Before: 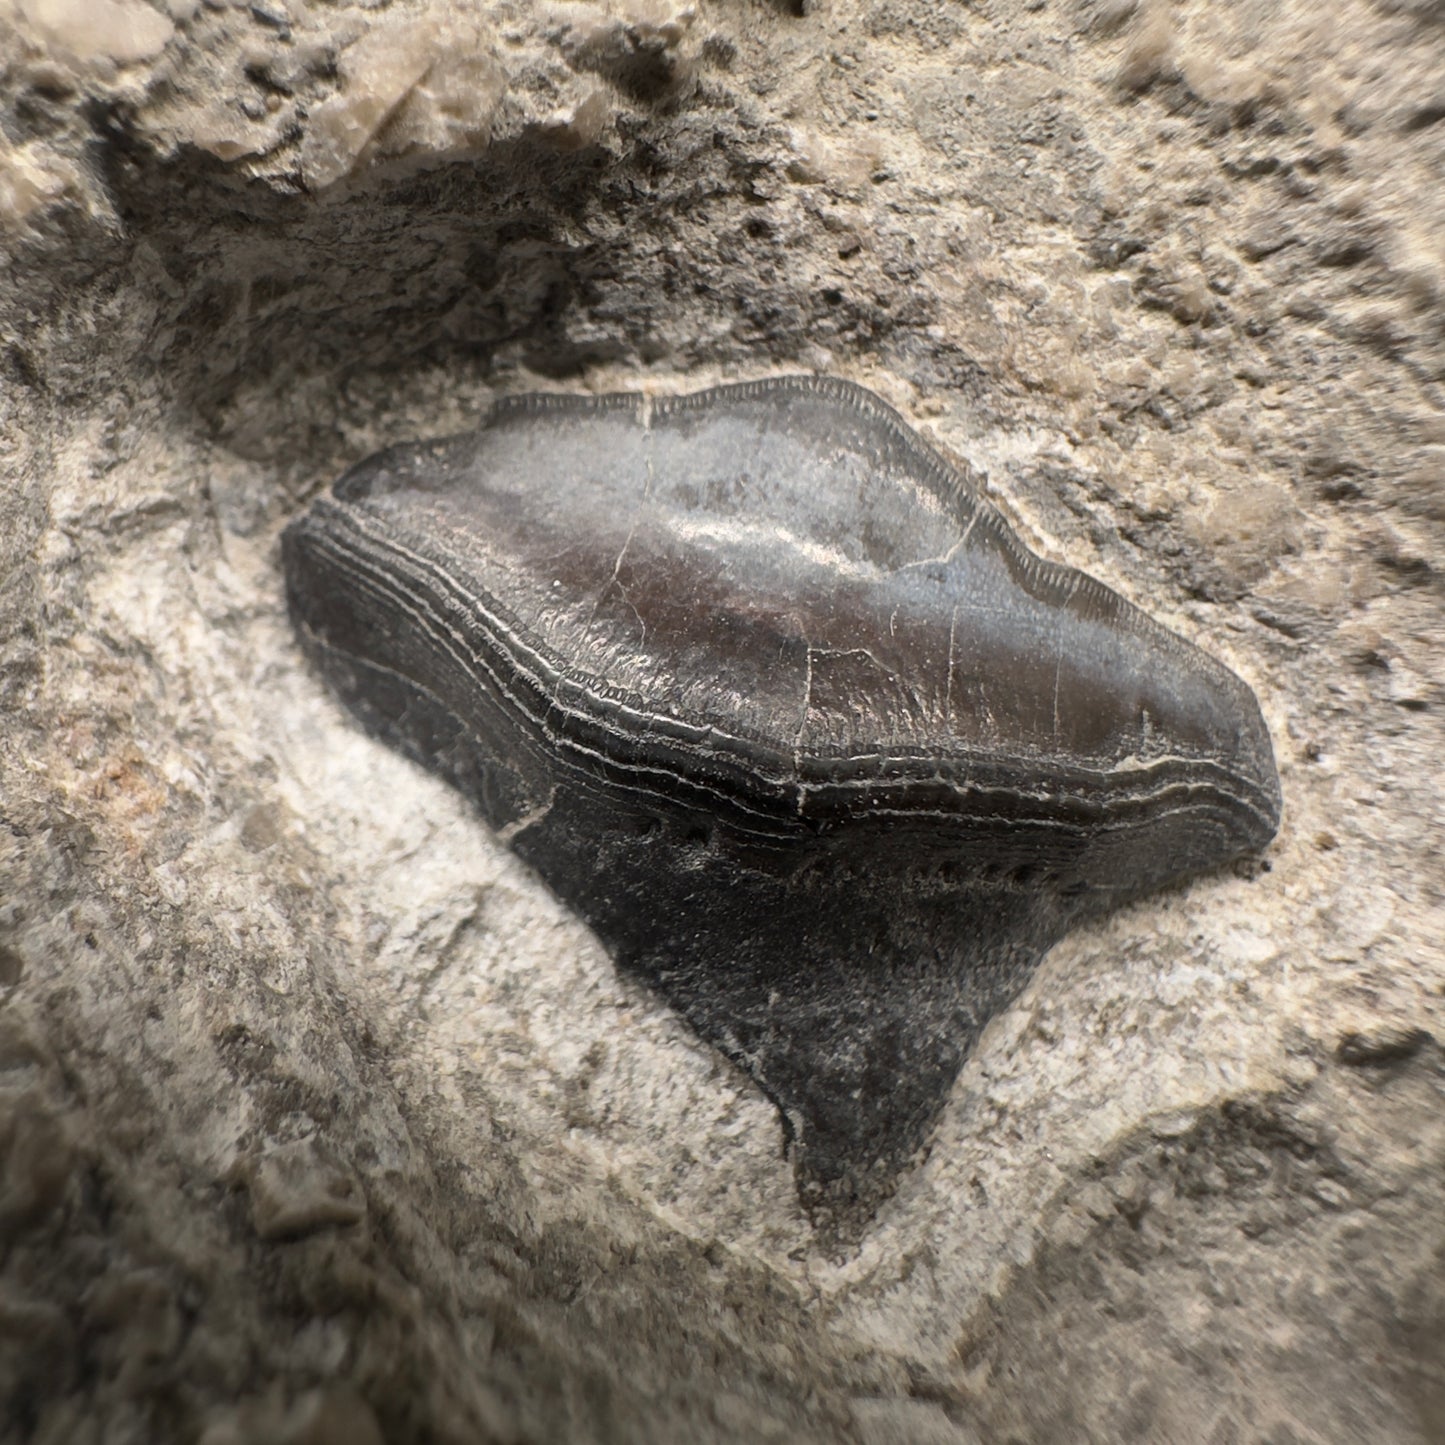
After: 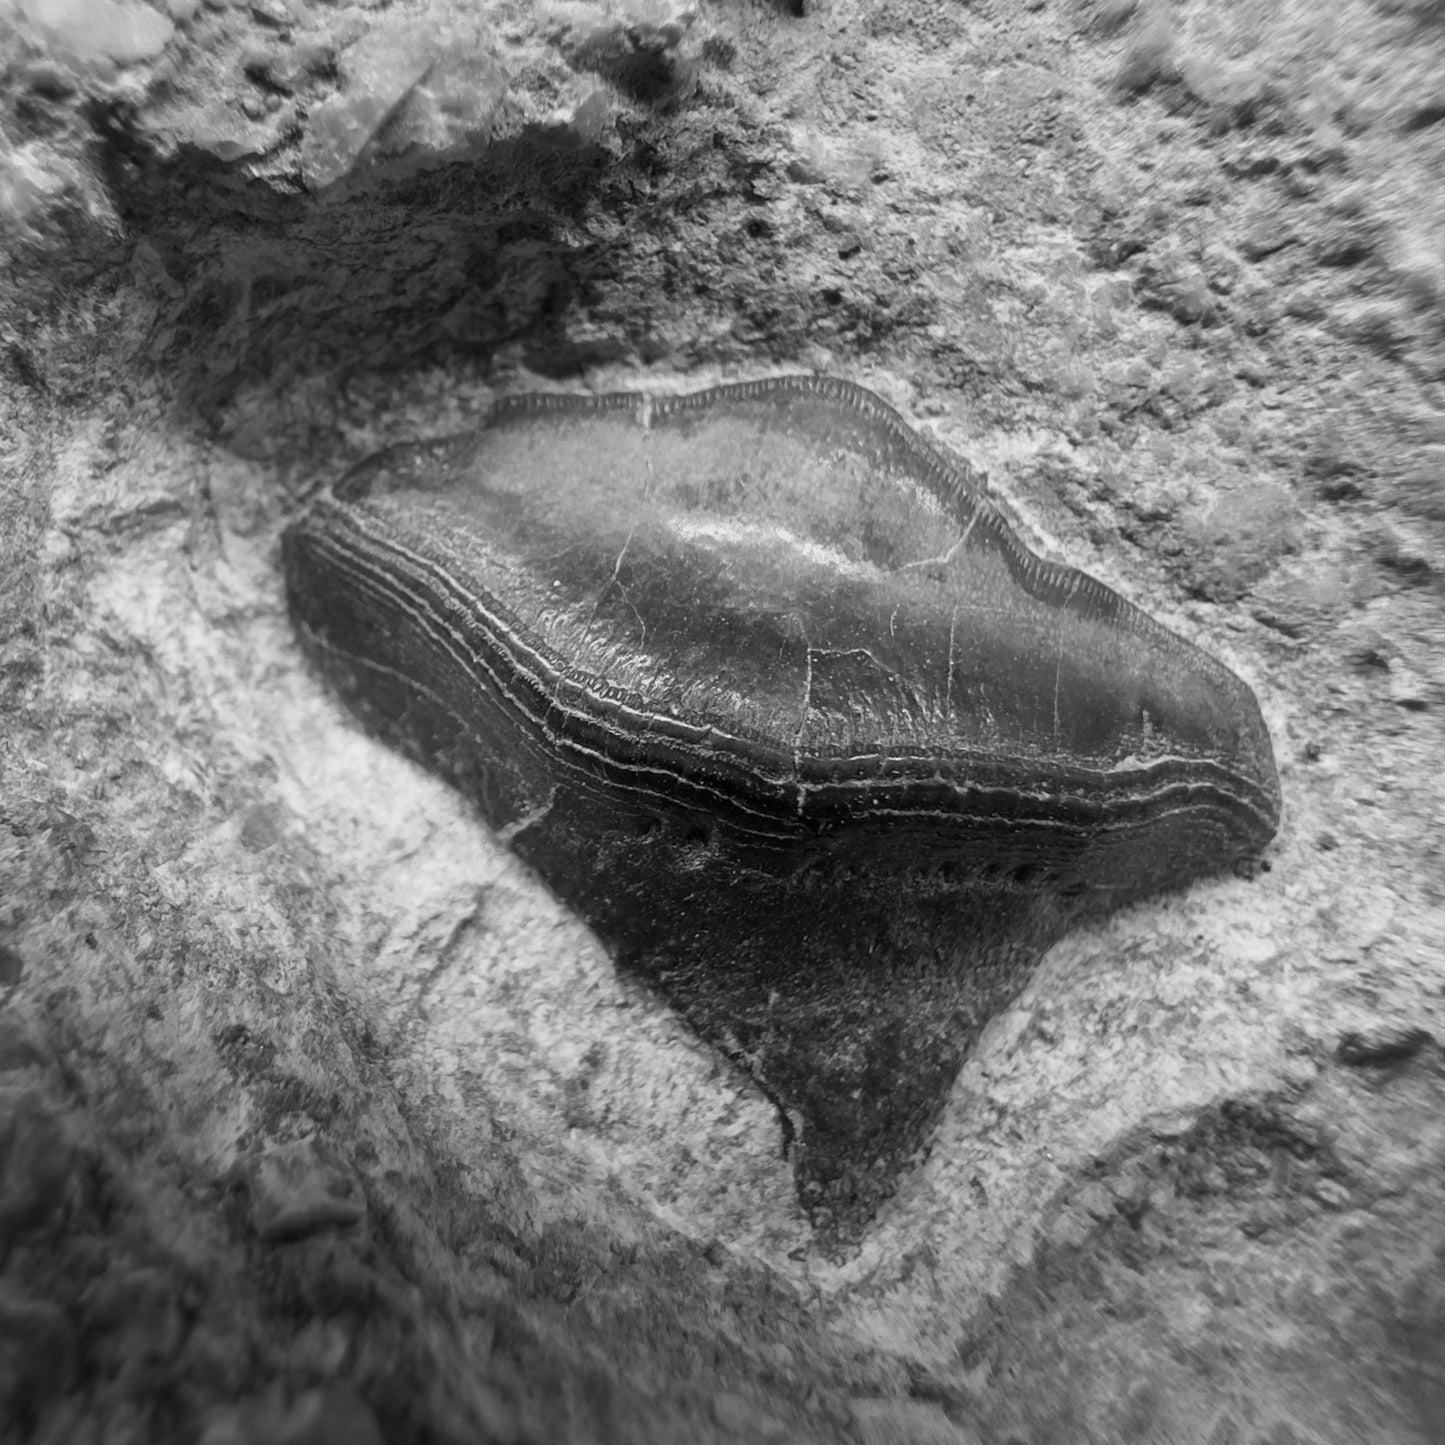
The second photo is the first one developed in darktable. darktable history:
monochrome: a -74.22, b 78.2
